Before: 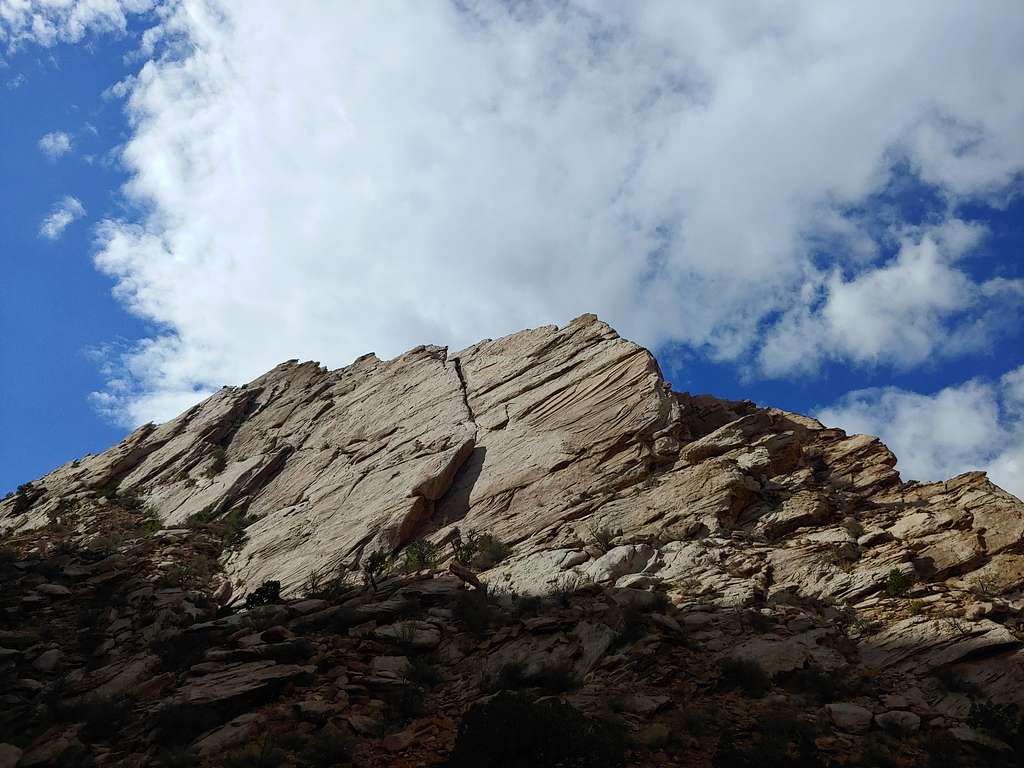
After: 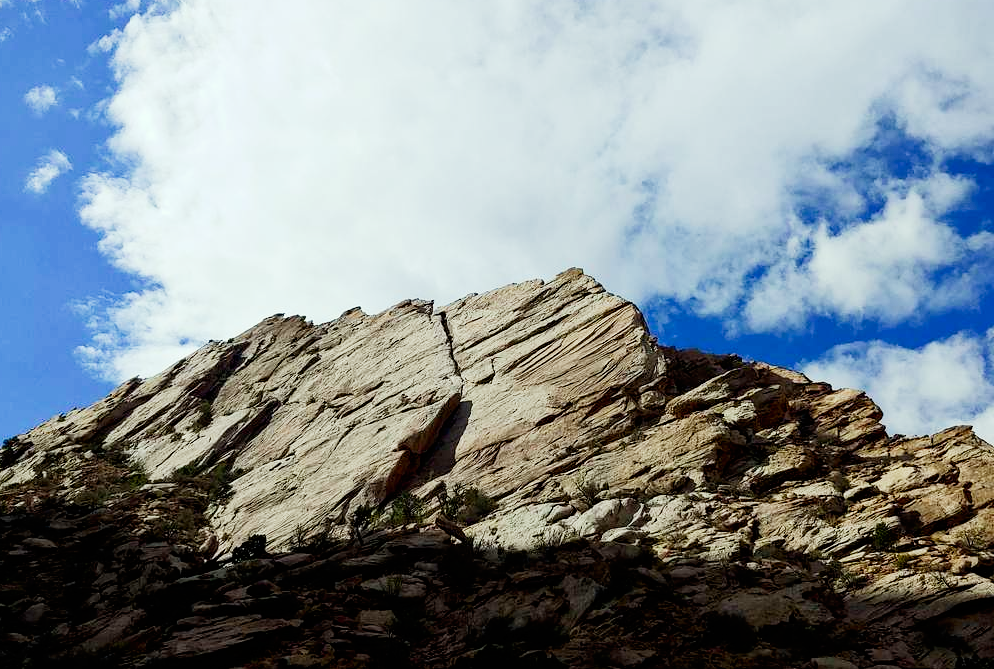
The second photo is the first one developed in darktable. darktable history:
tone curve: curves: ch0 [(0, 0) (0.082, 0.02) (0.129, 0.078) (0.275, 0.301) (0.67, 0.809) (1, 1)], preserve colors none
color correction: highlights a* -2.66, highlights b* 2.61
crop: left 1.425%, top 6.116%, right 1.501%, bottom 6.706%
